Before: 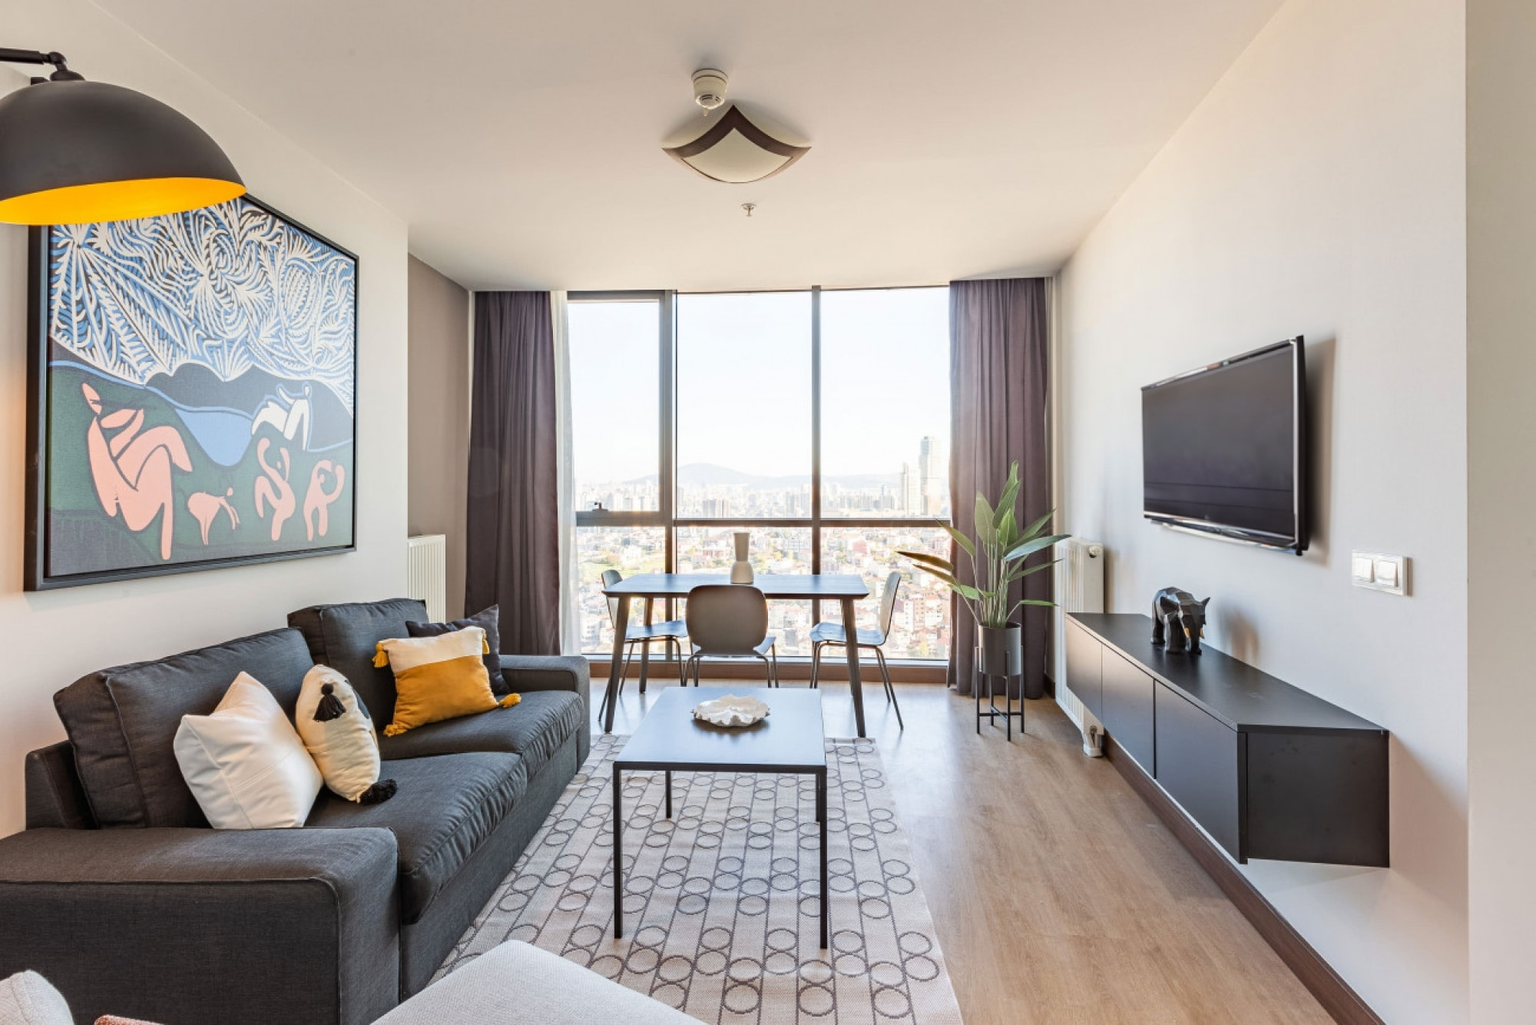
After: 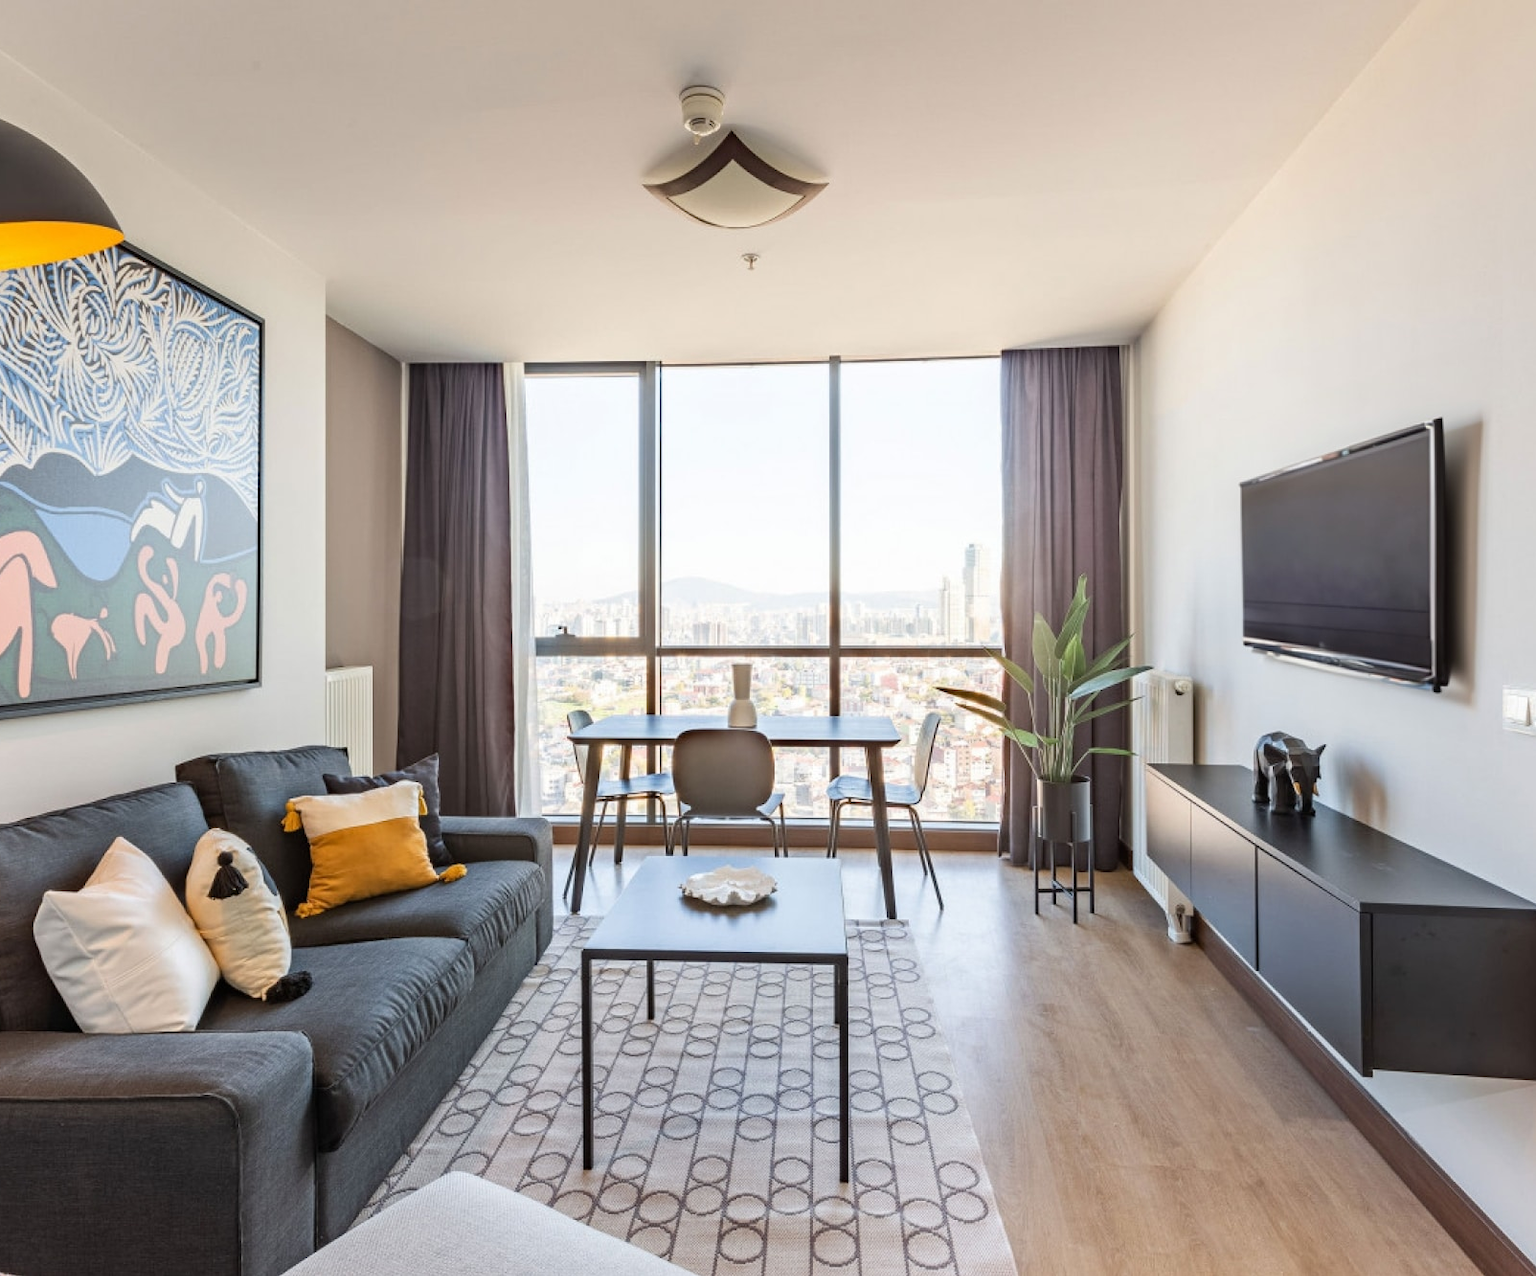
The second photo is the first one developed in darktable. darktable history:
crop and rotate: left 9.599%, right 10.177%
